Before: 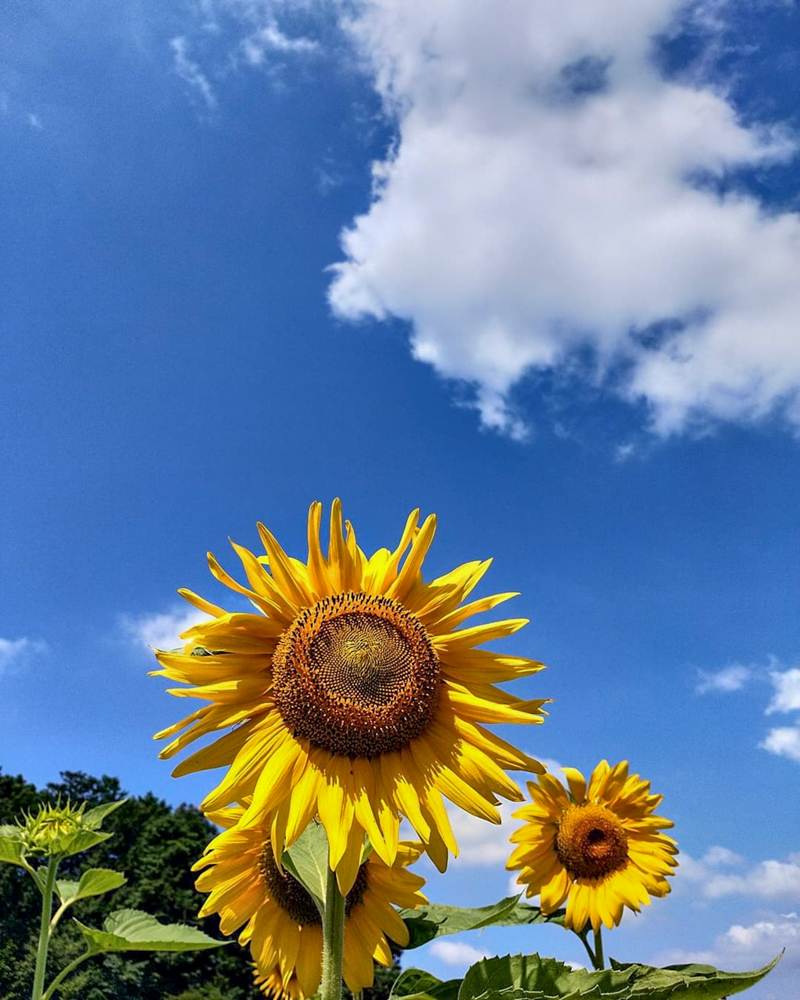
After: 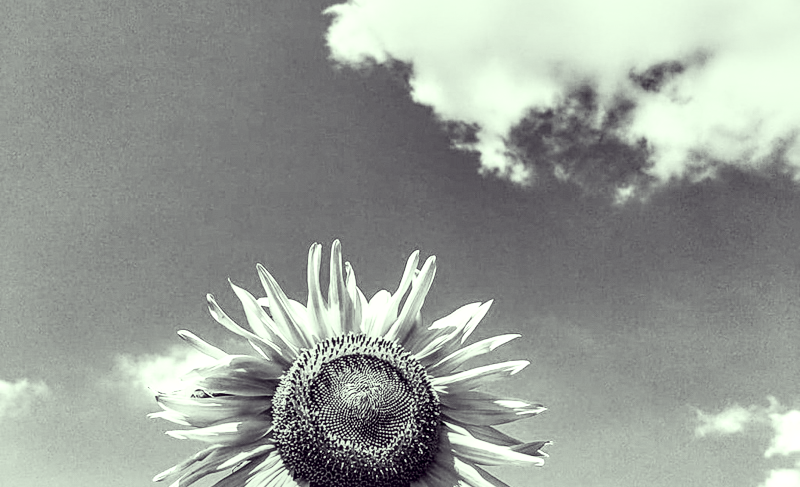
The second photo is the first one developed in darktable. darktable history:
color correction: highlights a* -20.91, highlights b* 20.14, shadows a* 19.91, shadows b* -21.06, saturation 0.462
sharpen: amount 0.211
tone curve: curves: ch0 [(0, 0) (0.003, 0.018) (0.011, 0.019) (0.025, 0.02) (0.044, 0.024) (0.069, 0.034) (0.1, 0.049) (0.136, 0.082) (0.177, 0.136) (0.224, 0.196) (0.277, 0.263) (0.335, 0.329) (0.399, 0.401) (0.468, 0.473) (0.543, 0.546) (0.623, 0.625) (0.709, 0.698) (0.801, 0.779) (0.898, 0.867) (1, 1)]
crop and rotate: top 25.802%, bottom 25.424%
local contrast: detail 144%
color balance rgb: perceptual saturation grading › global saturation 29.491%, global vibrance 14.941%
contrast brightness saturation: contrast 0.518, brightness 0.453, saturation -1
